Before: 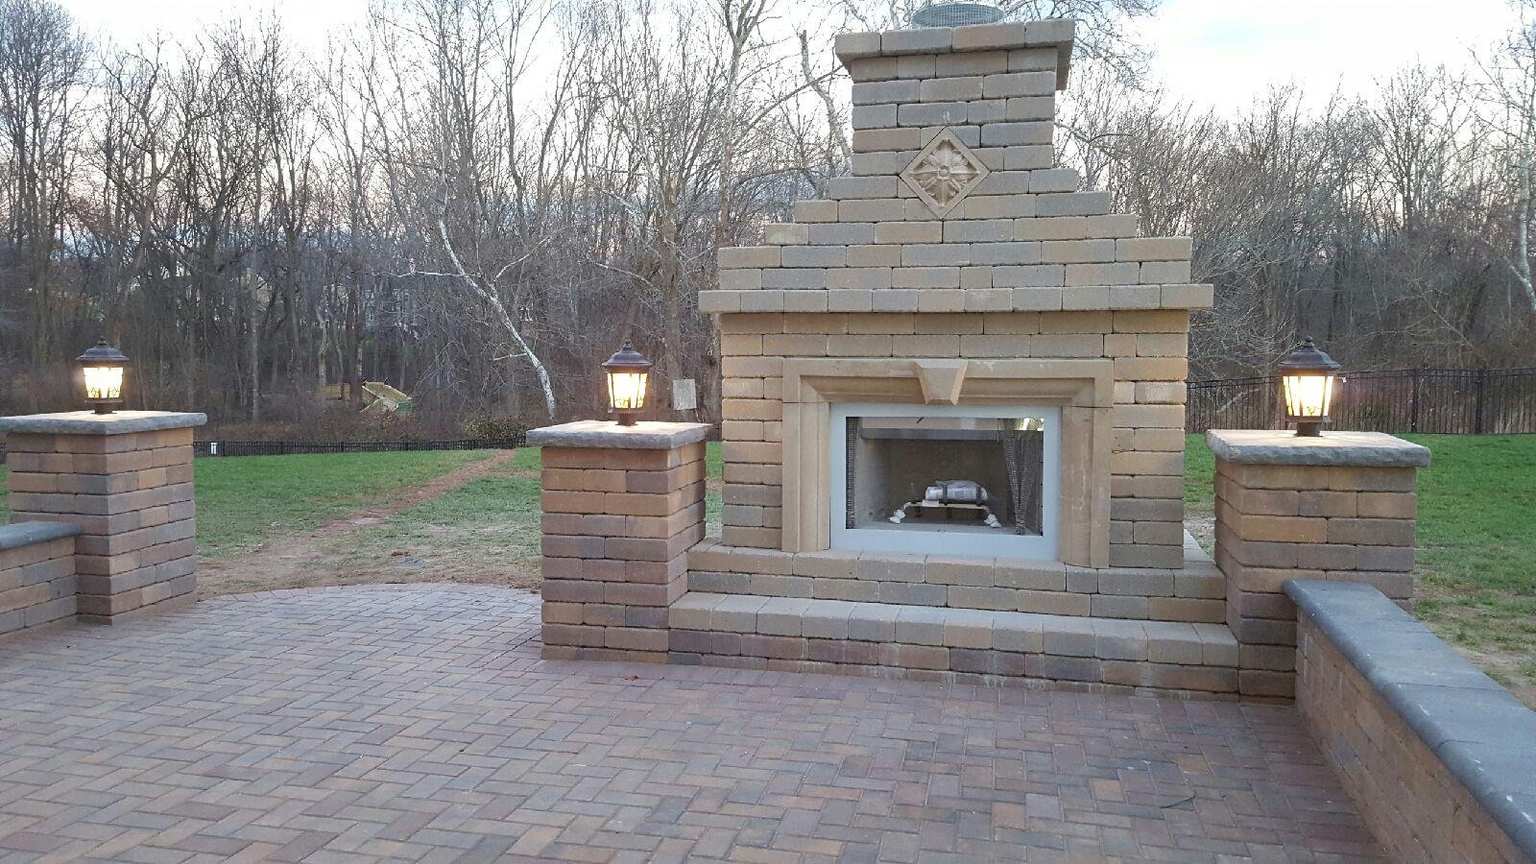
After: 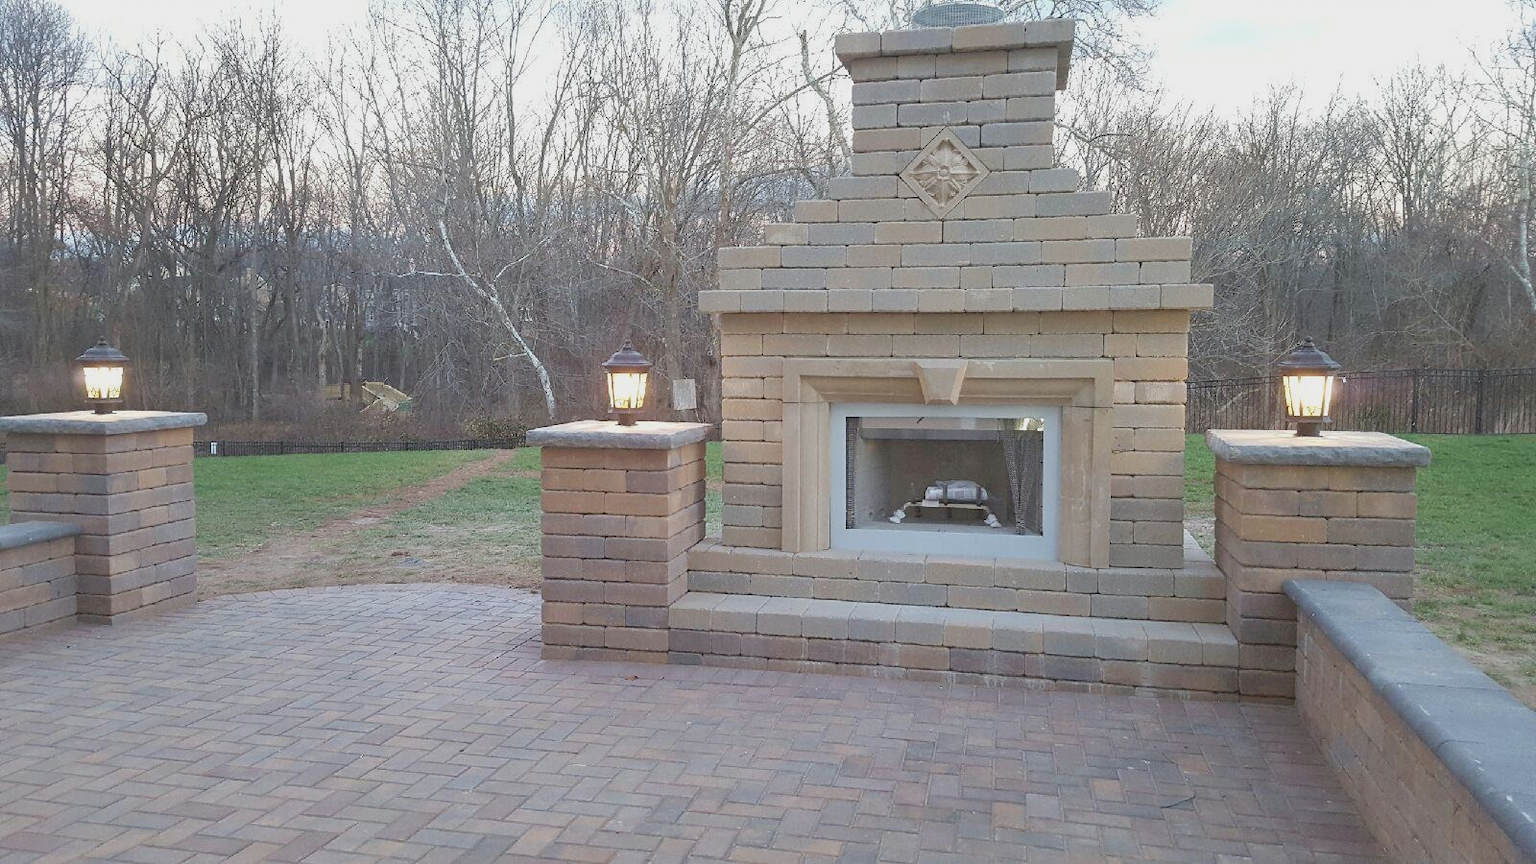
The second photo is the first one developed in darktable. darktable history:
contrast brightness saturation: contrast -0.15, brightness 0.05, saturation -0.12
